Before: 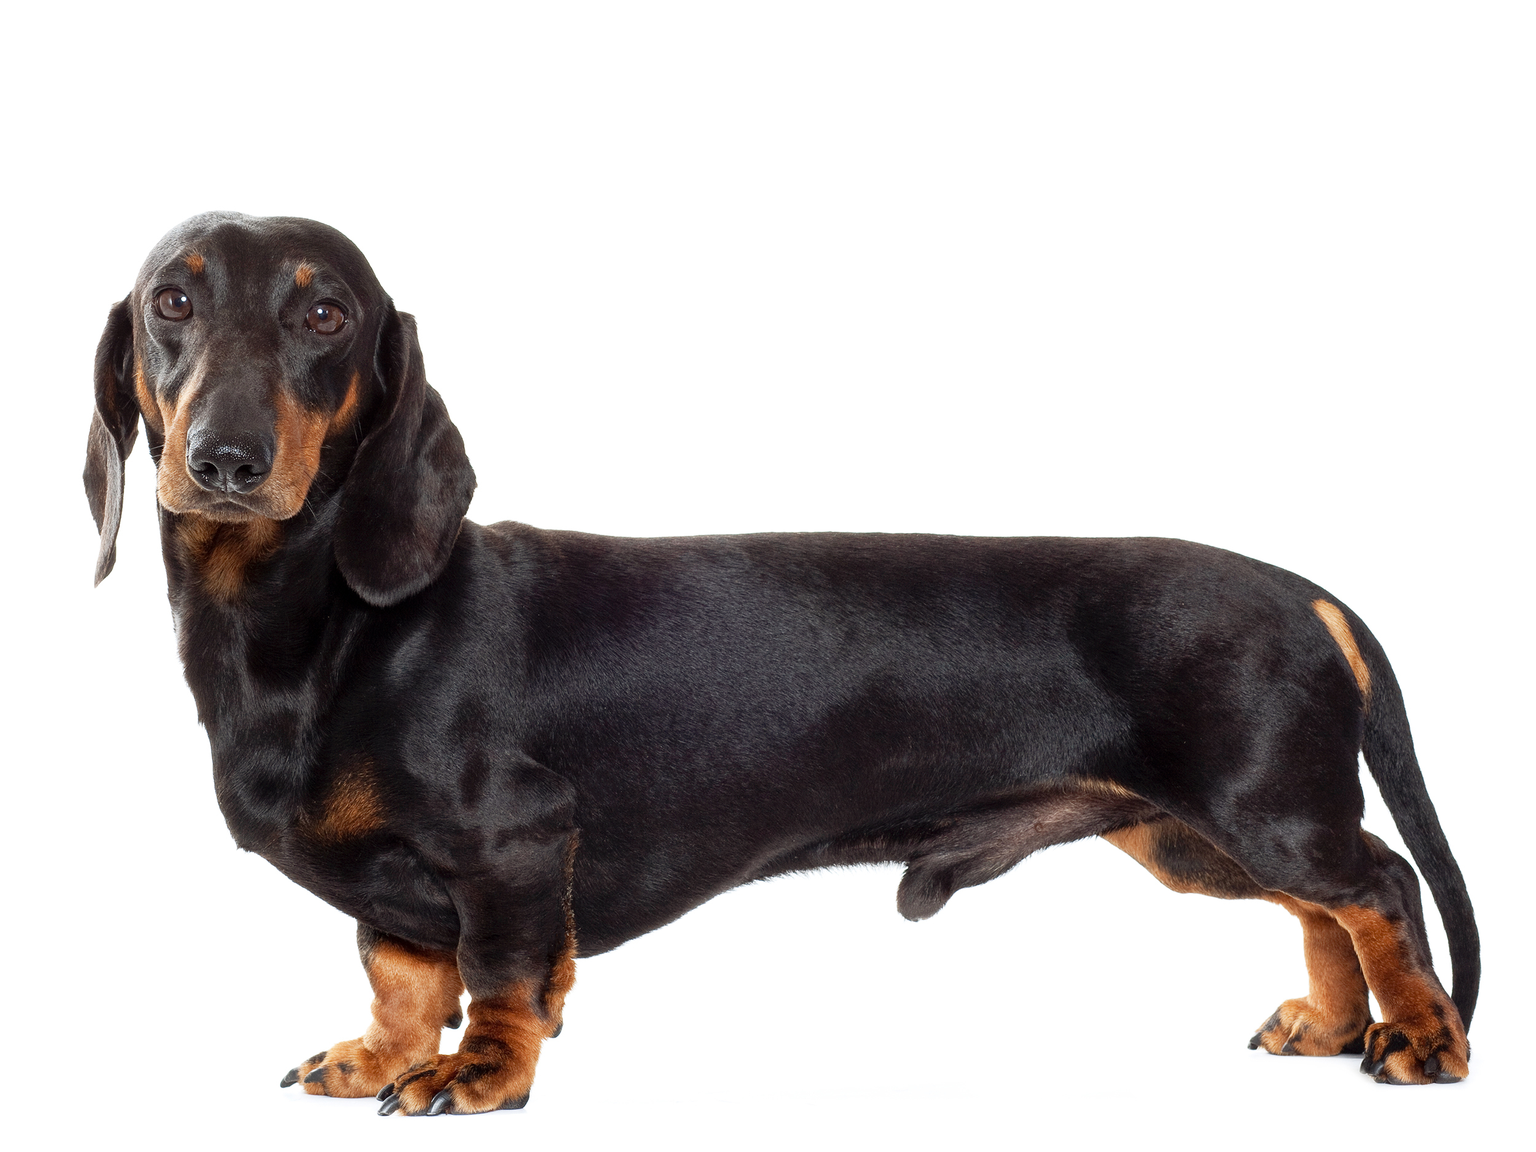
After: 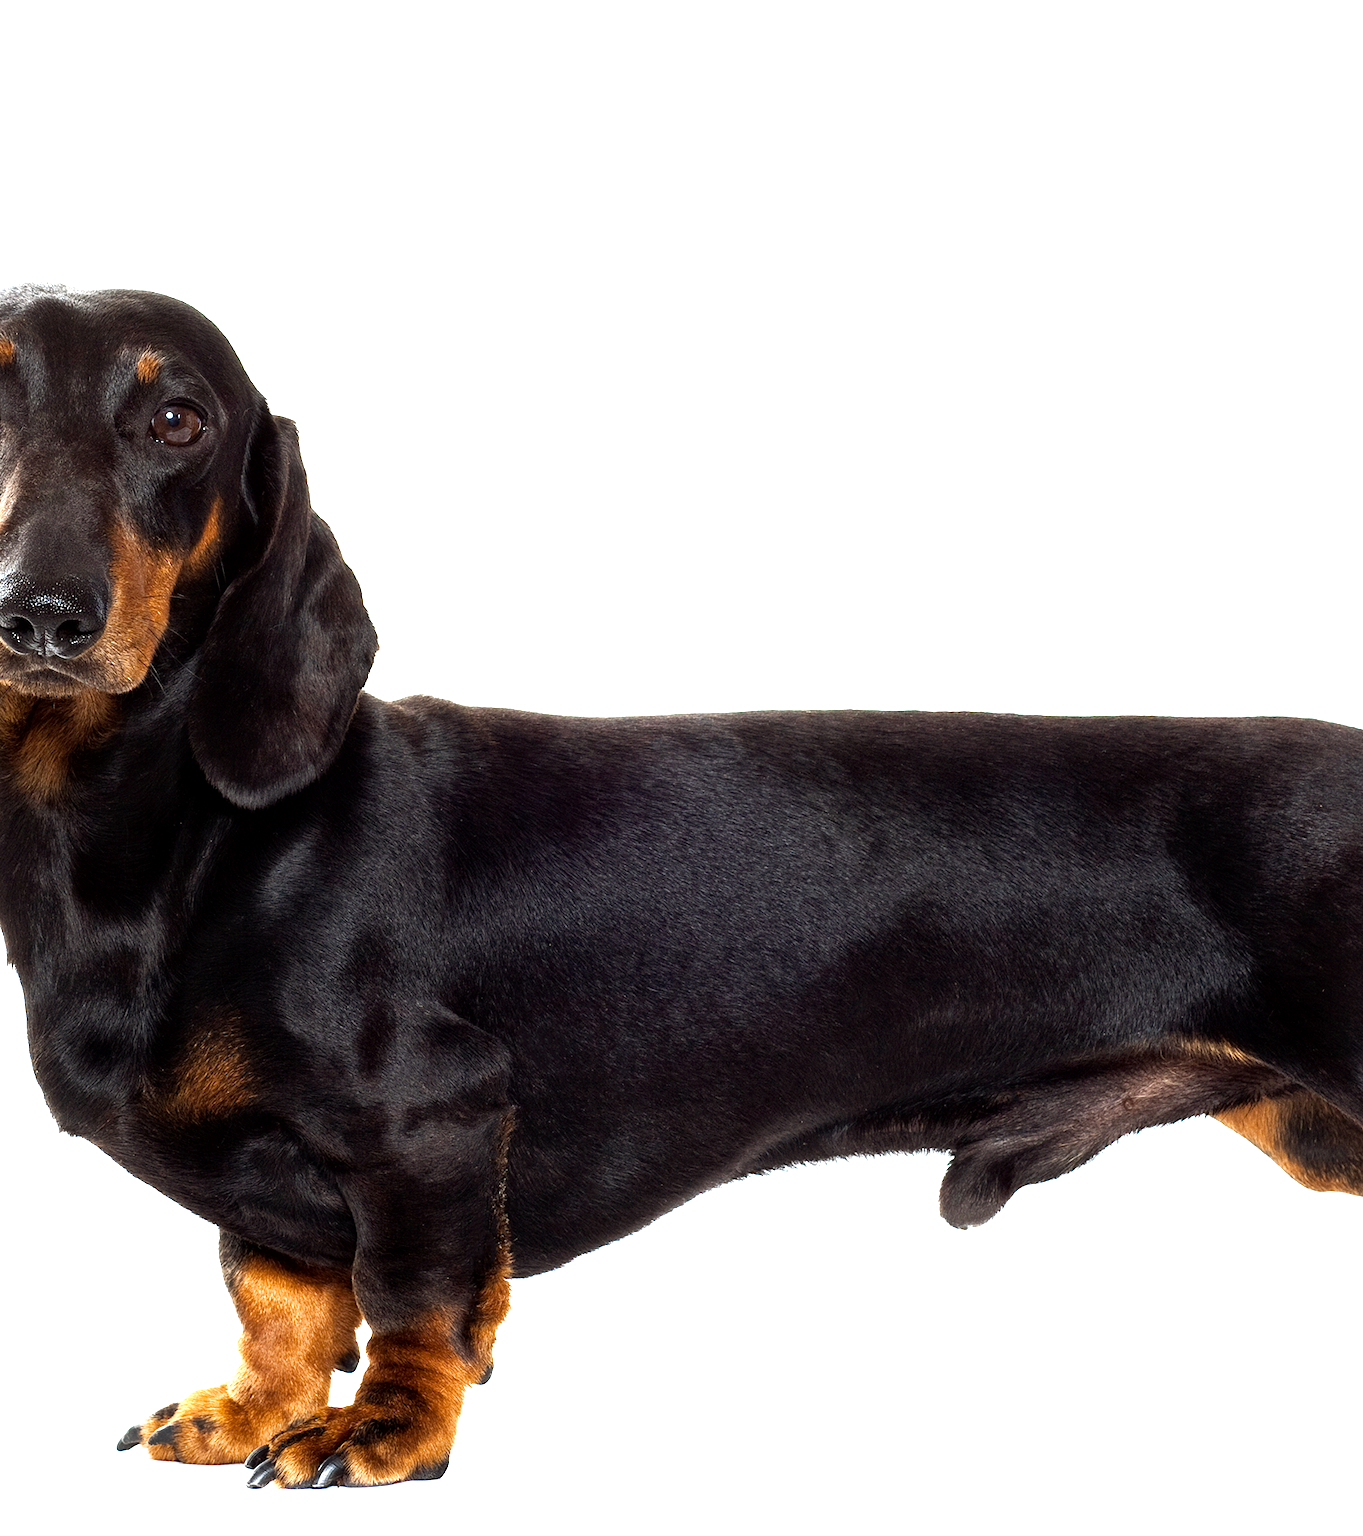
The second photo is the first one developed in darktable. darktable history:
color balance rgb: linear chroma grading › global chroma 14.927%, perceptual saturation grading › global saturation -0.058%, perceptual brilliance grading › global brilliance 14.476%, perceptual brilliance grading › shadows -35.455%, global vibrance 30.576%, contrast 9.975%
crop and rotate: left 12.569%, right 20.874%
local contrast: mode bilateral grid, contrast 19, coarseness 50, detail 119%, midtone range 0.2
